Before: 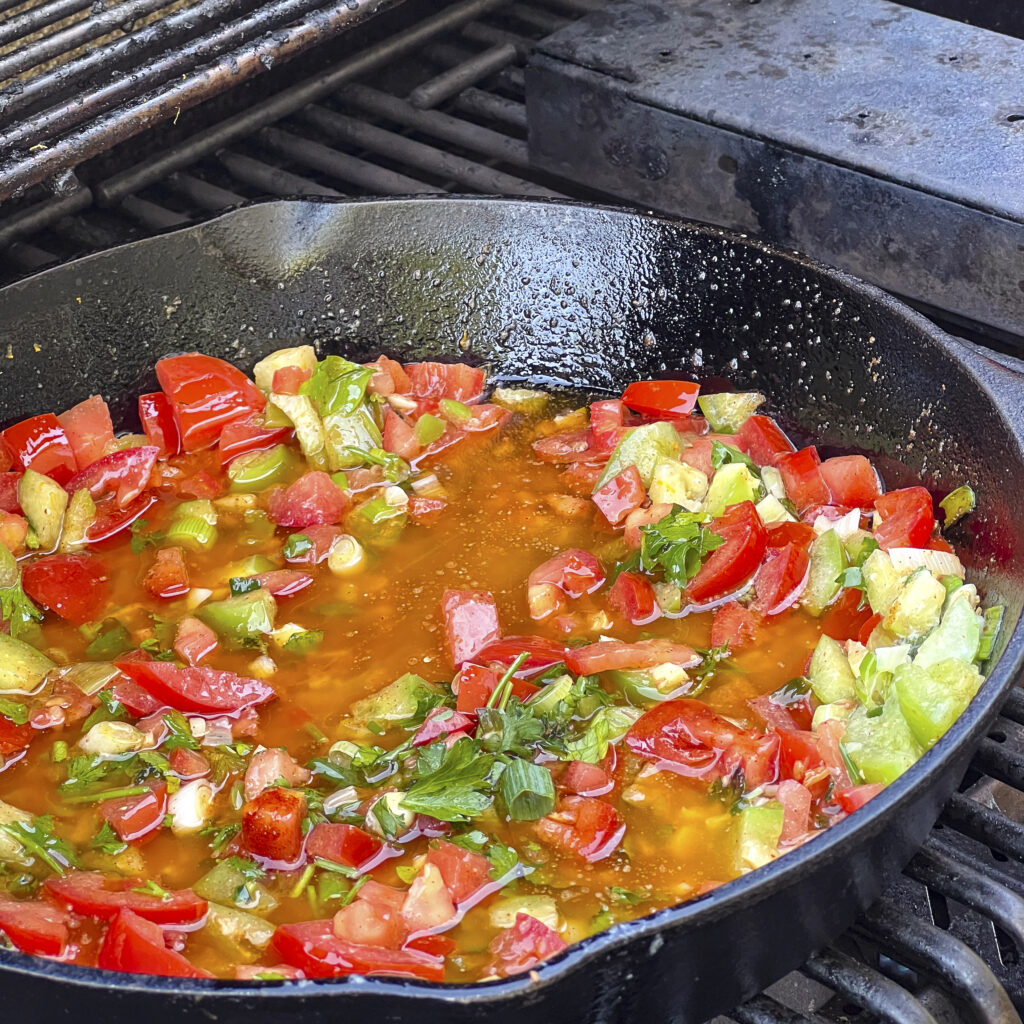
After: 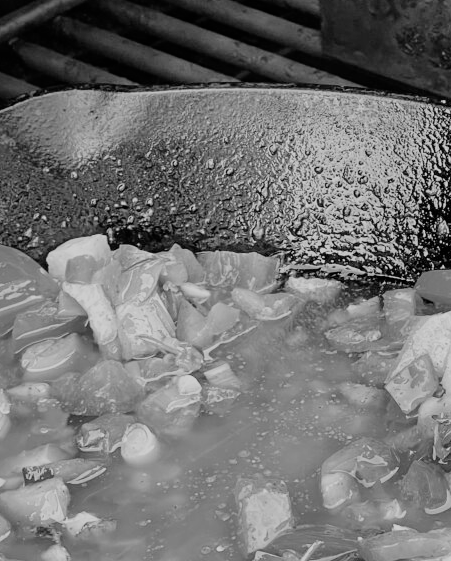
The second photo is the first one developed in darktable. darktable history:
filmic rgb: black relative exposure -8.54 EV, white relative exposure 5.52 EV, hardness 3.39, contrast 1.016
crop: left 20.248%, top 10.86%, right 35.675%, bottom 34.321%
color contrast: blue-yellow contrast 0.7
monochrome: on, module defaults
